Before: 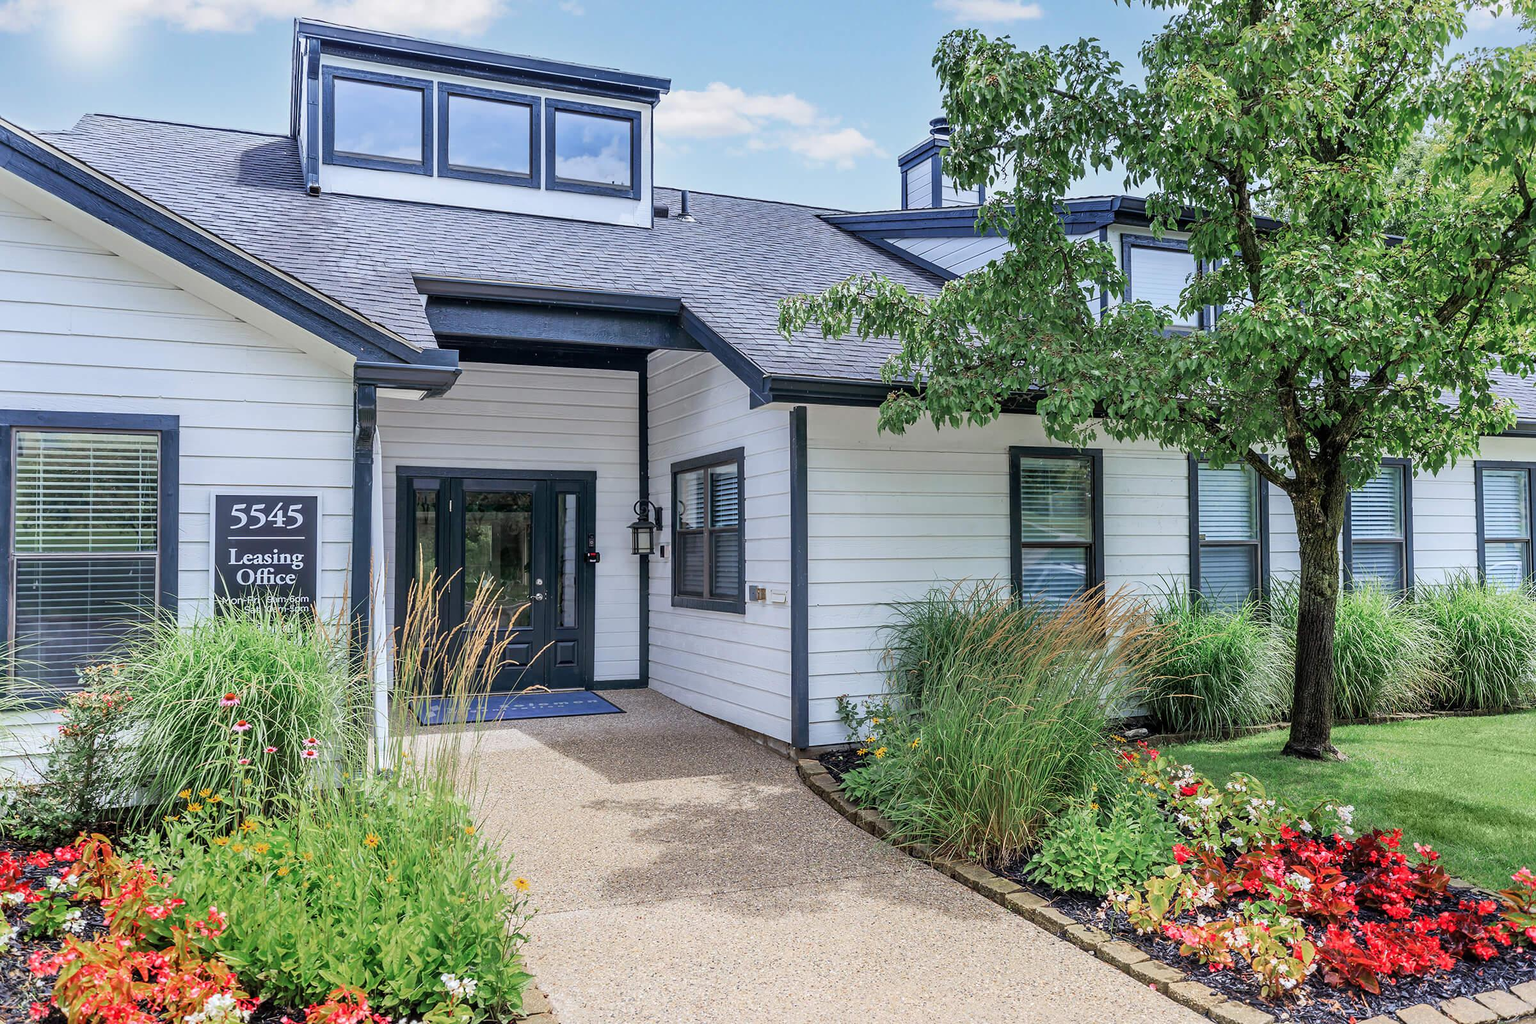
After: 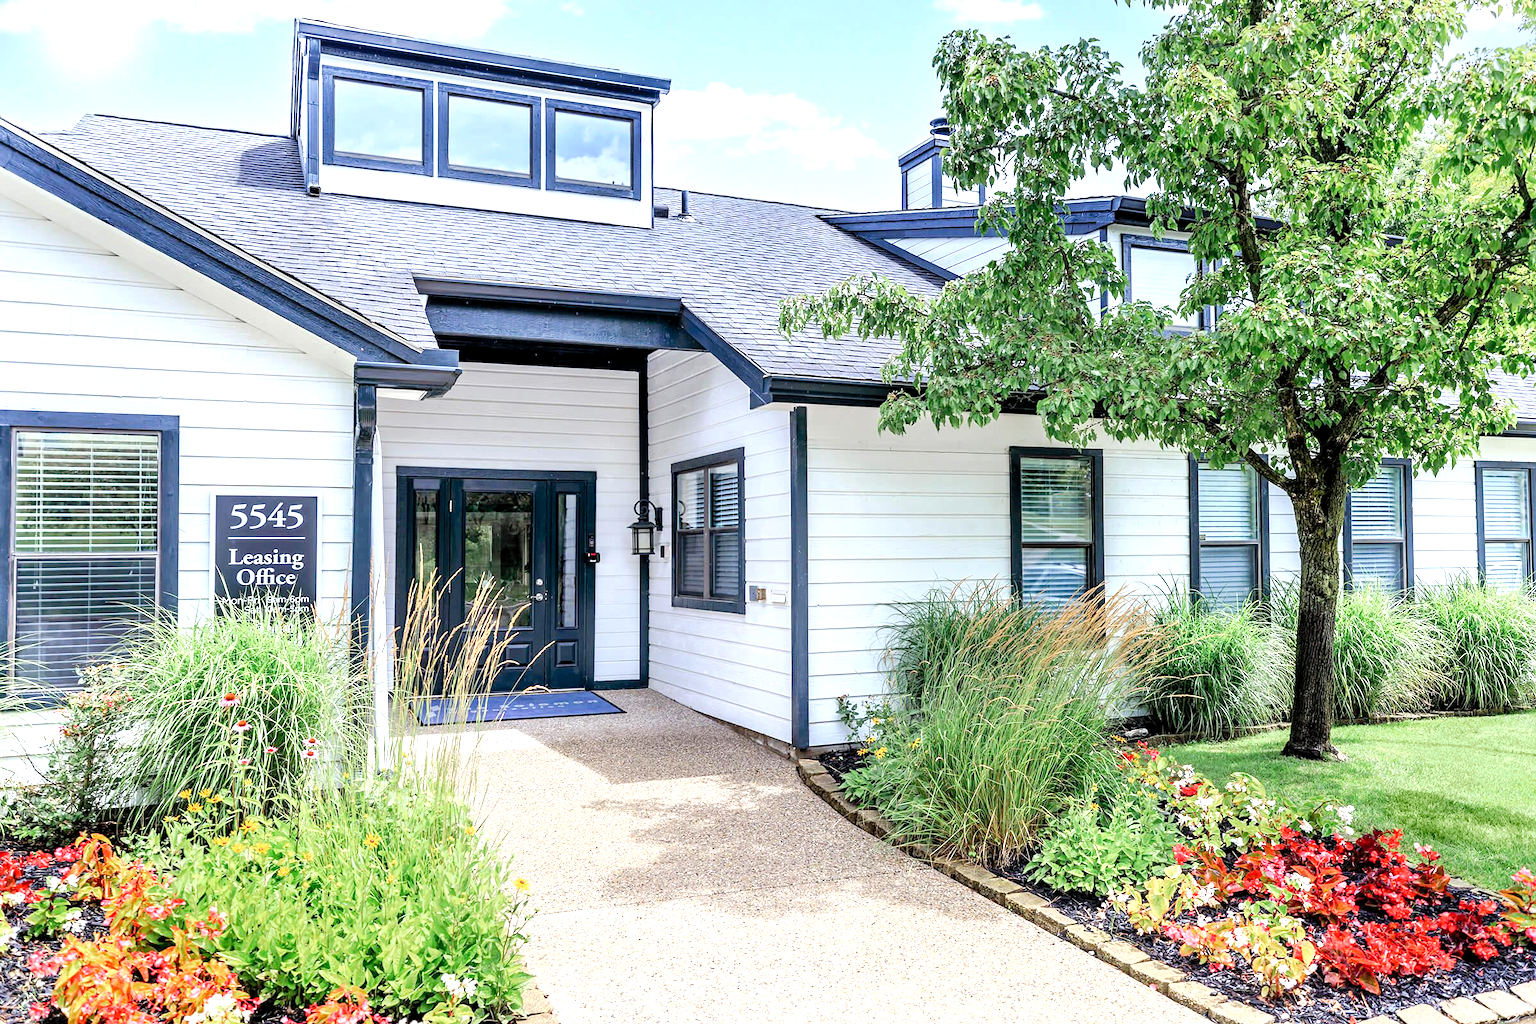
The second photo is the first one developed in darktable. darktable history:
tone curve: curves: ch0 [(0.003, 0) (0.066, 0.017) (0.163, 0.09) (0.264, 0.238) (0.395, 0.421) (0.517, 0.56) (0.688, 0.743) (0.791, 0.814) (1, 1)]; ch1 [(0, 0) (0.164, 0.115) (0.337, 0.332) (0.39, 0.398) (0.464, 0.461) (0.501, 0.5) (0.507, 0.503) (0.534, 0.537) (0.577, 0.59) (0.652, 0.681) (0.733, 0.749) (0.811, 0.796) (1, 1)]; ch2 [(0, 0) (0.337, 0.382) (0.464, 0.476) (0.501, 0.502) (0.527, 0.54) (0.551, 0.565) (0.6, 0.59) (0.687, 0.675) (1, 1)], preserve colors none
levels: black 0.101%, levels [0.016, 0.484, 0.953]
exposure: black level correction 0, exposure 0.687 EV, compensate exposure bias true, compensate highlight preservation false
